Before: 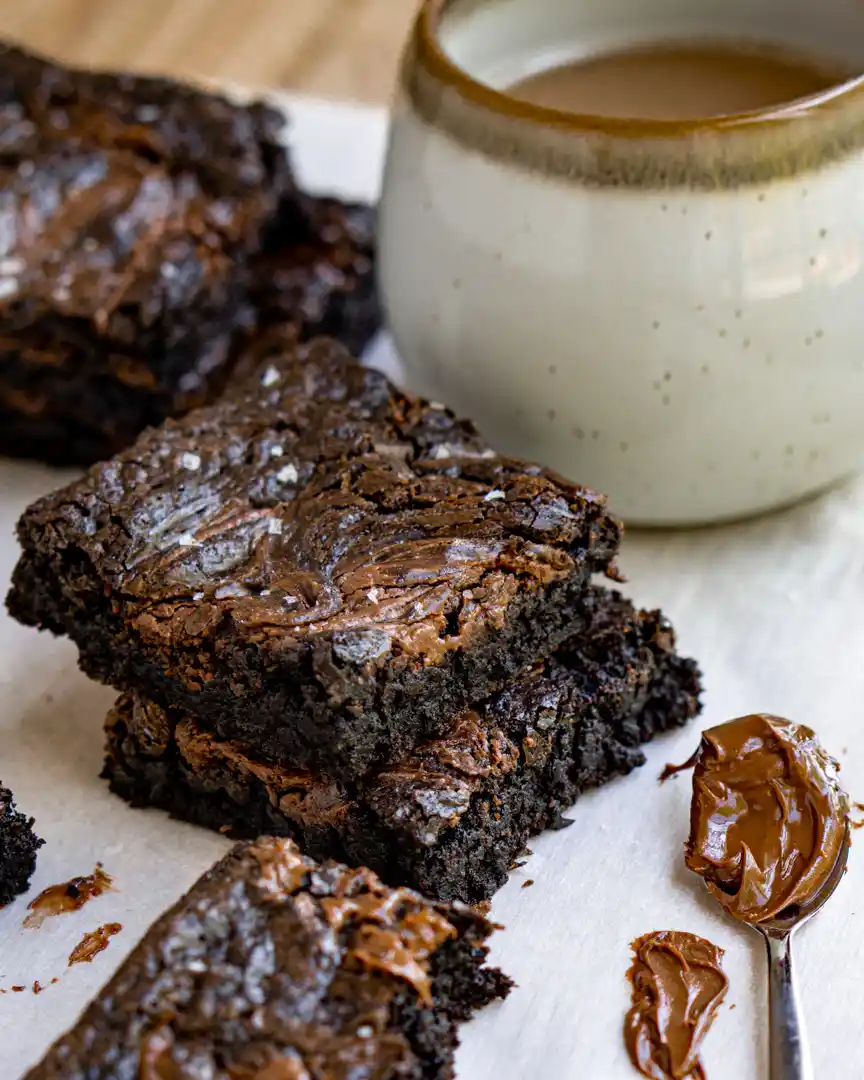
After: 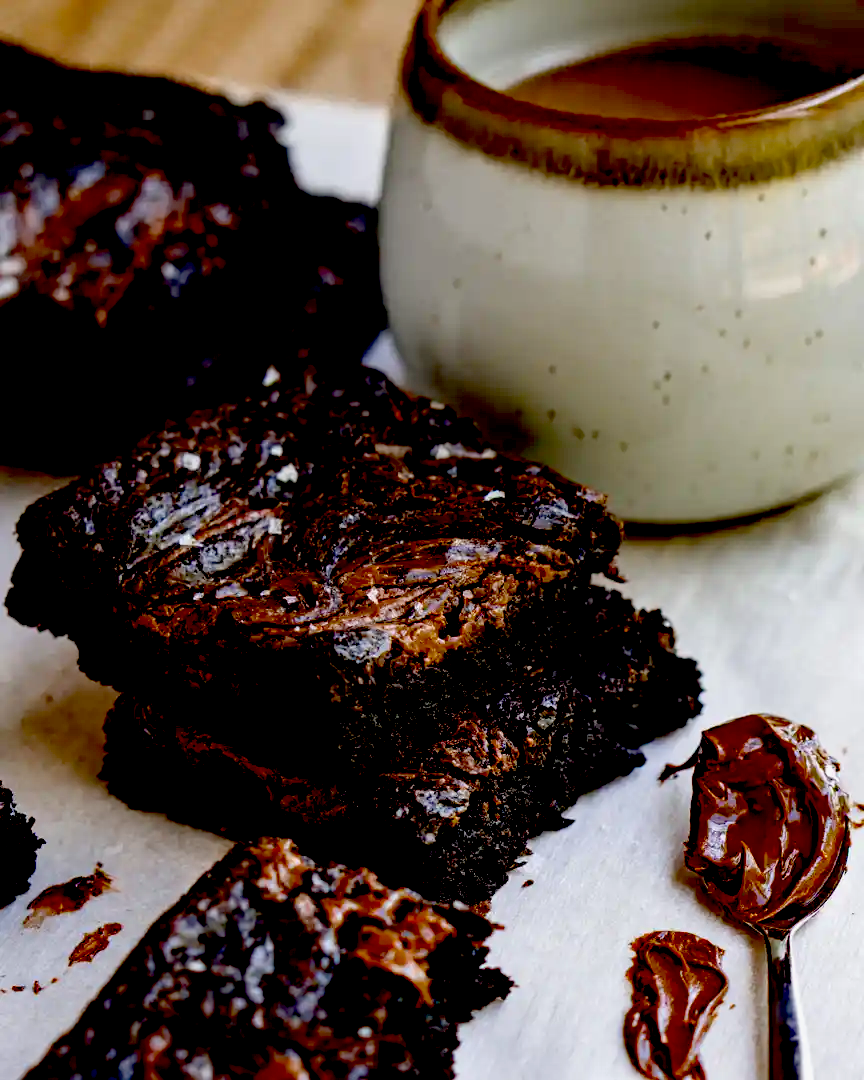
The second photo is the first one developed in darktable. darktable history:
exposure: black level correction 0.099, exposure -0.09 EV, compensate highlight preservation false
